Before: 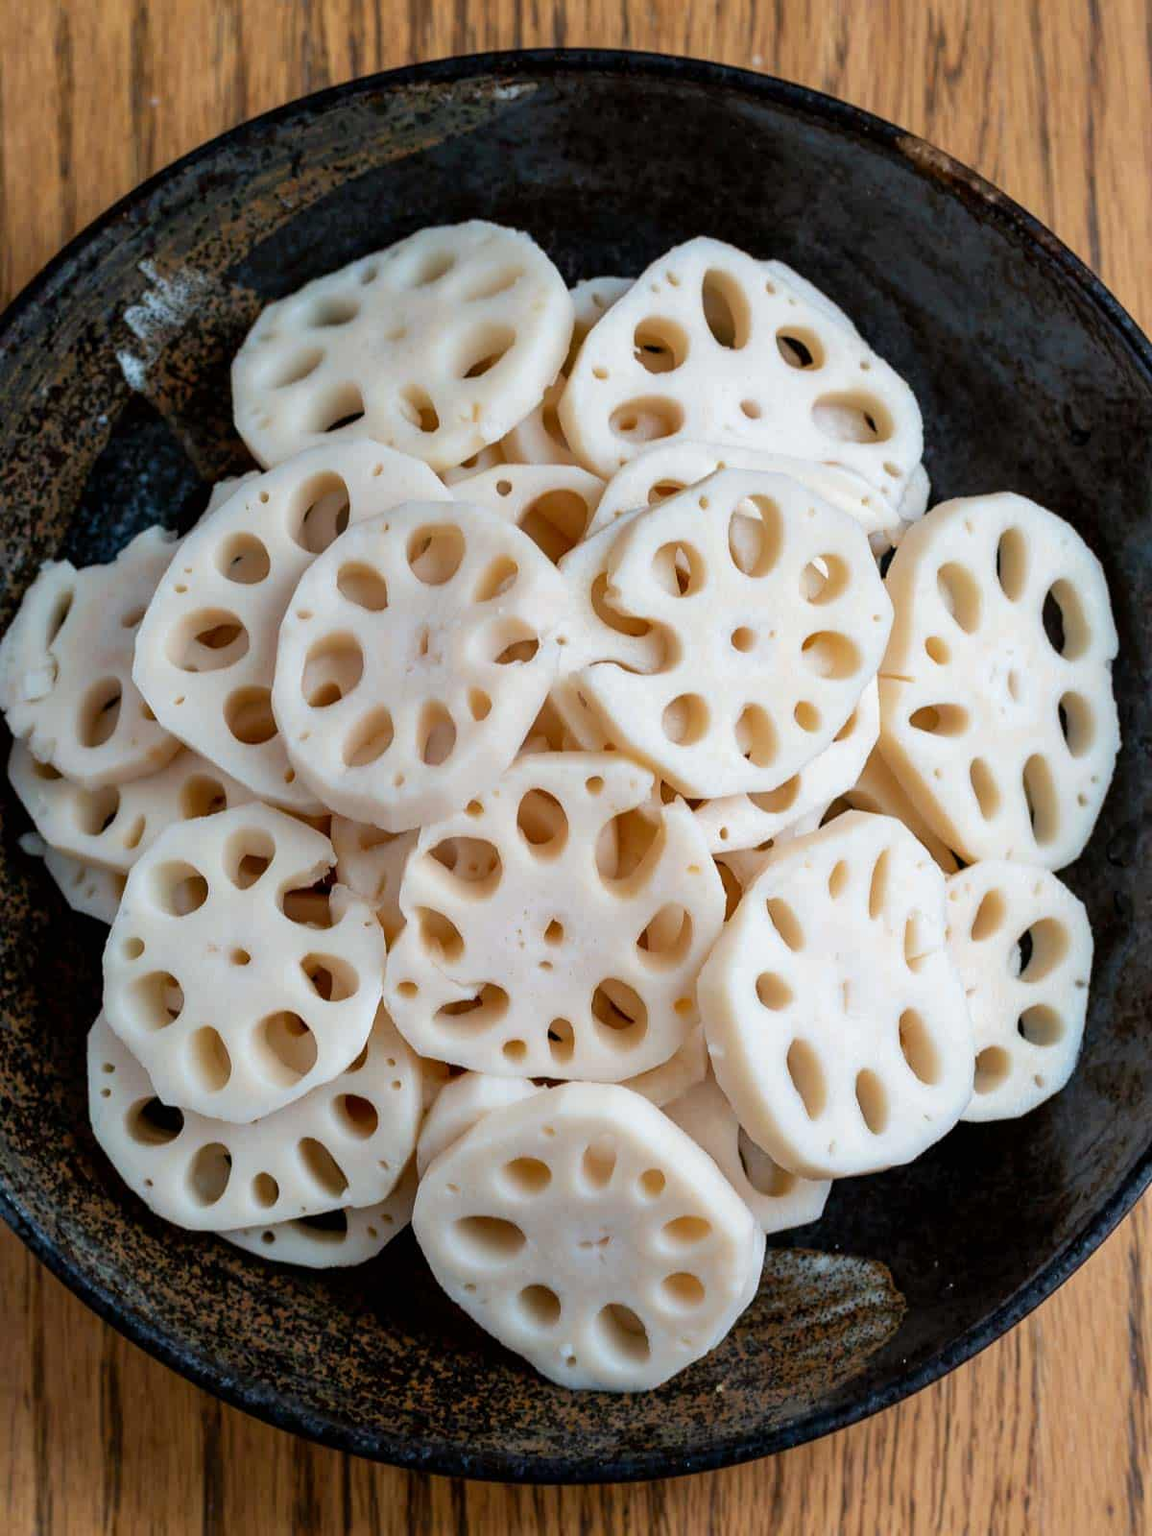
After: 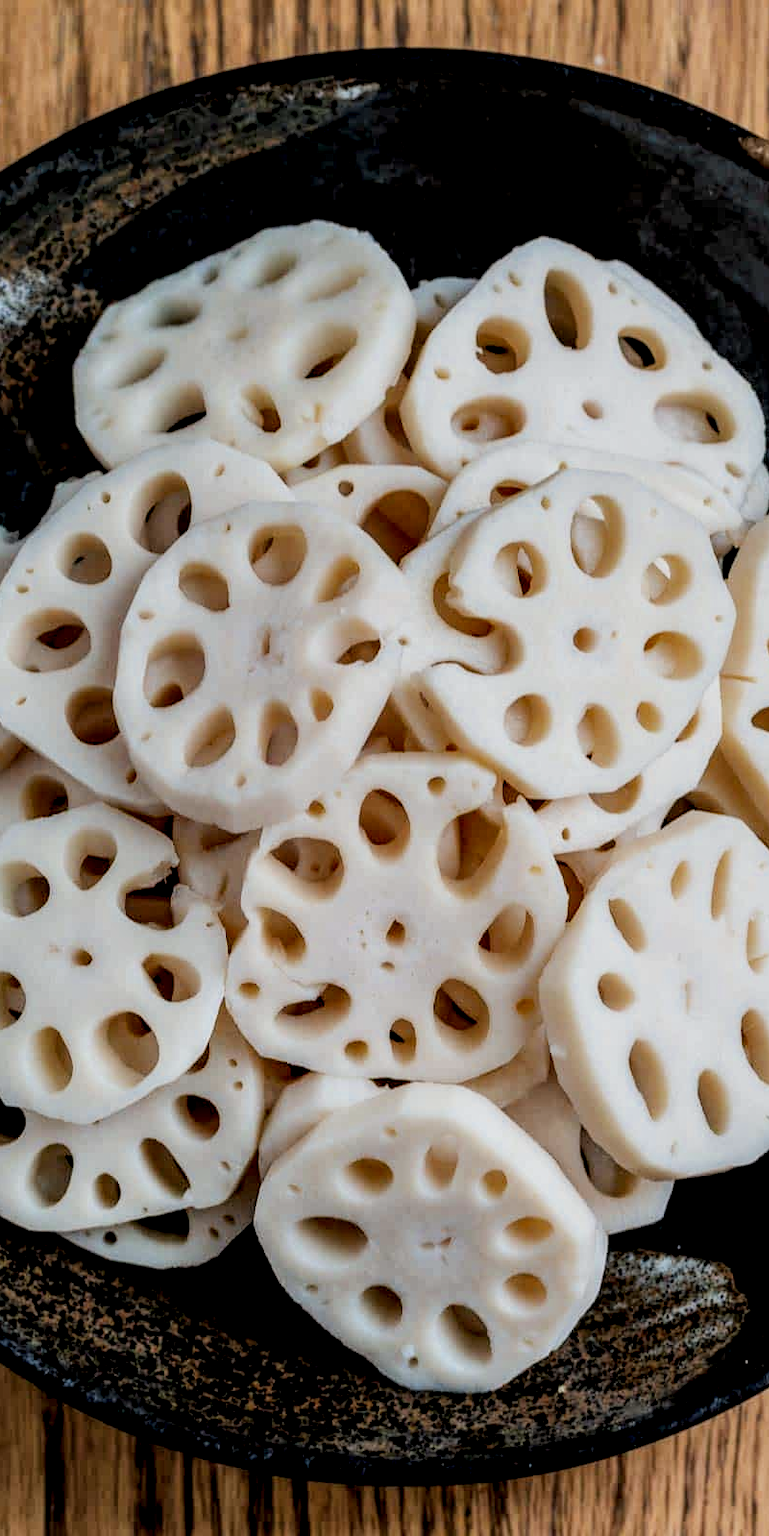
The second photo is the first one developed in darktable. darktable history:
local contrast: highlights 65%, shadows 53%, detail 168%, midtone range 0.52
filmic rgb: black relative exposure -7.65 EV, white relative exposure 4.56 EV, hardness 3.61
crop and rotate: left 13.754%, right 19.441%
